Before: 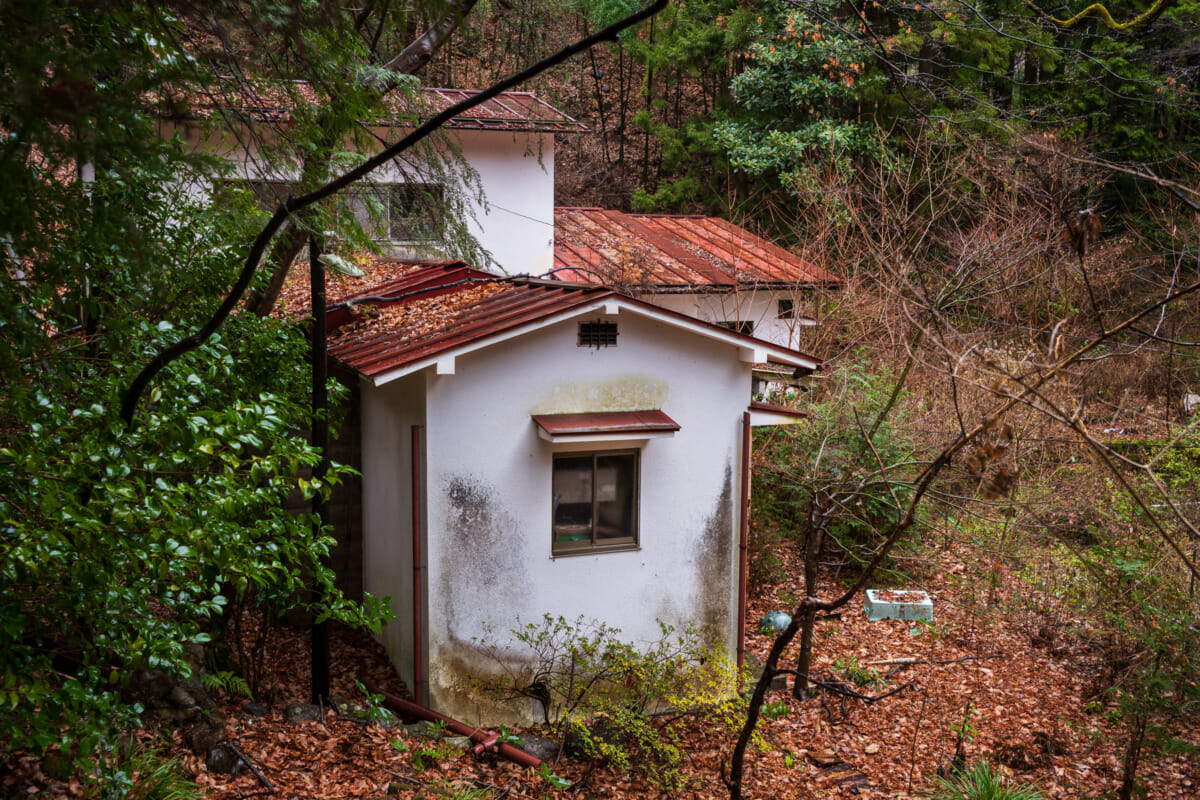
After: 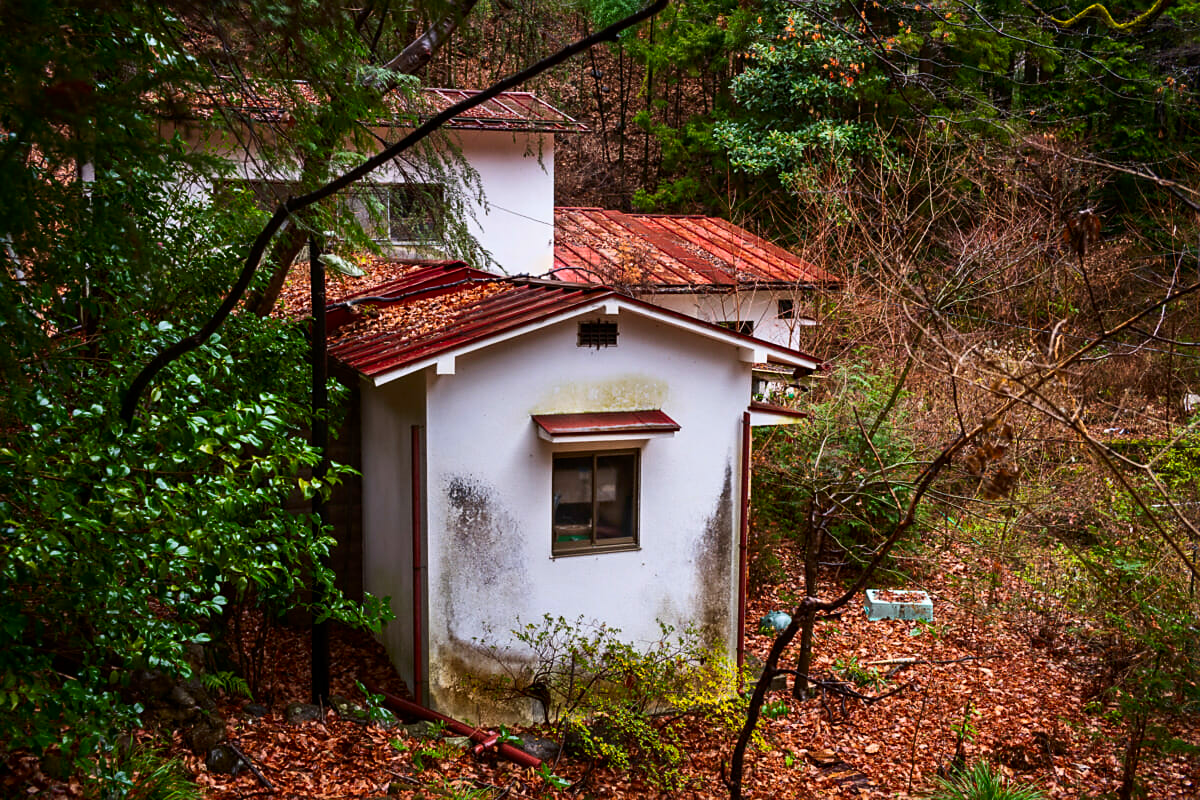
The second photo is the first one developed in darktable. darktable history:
contrast brightness saturation: contrast 0.183, saturation 0.302
sharpen: radius 1.869, amount 0.406, threshold 1.29
